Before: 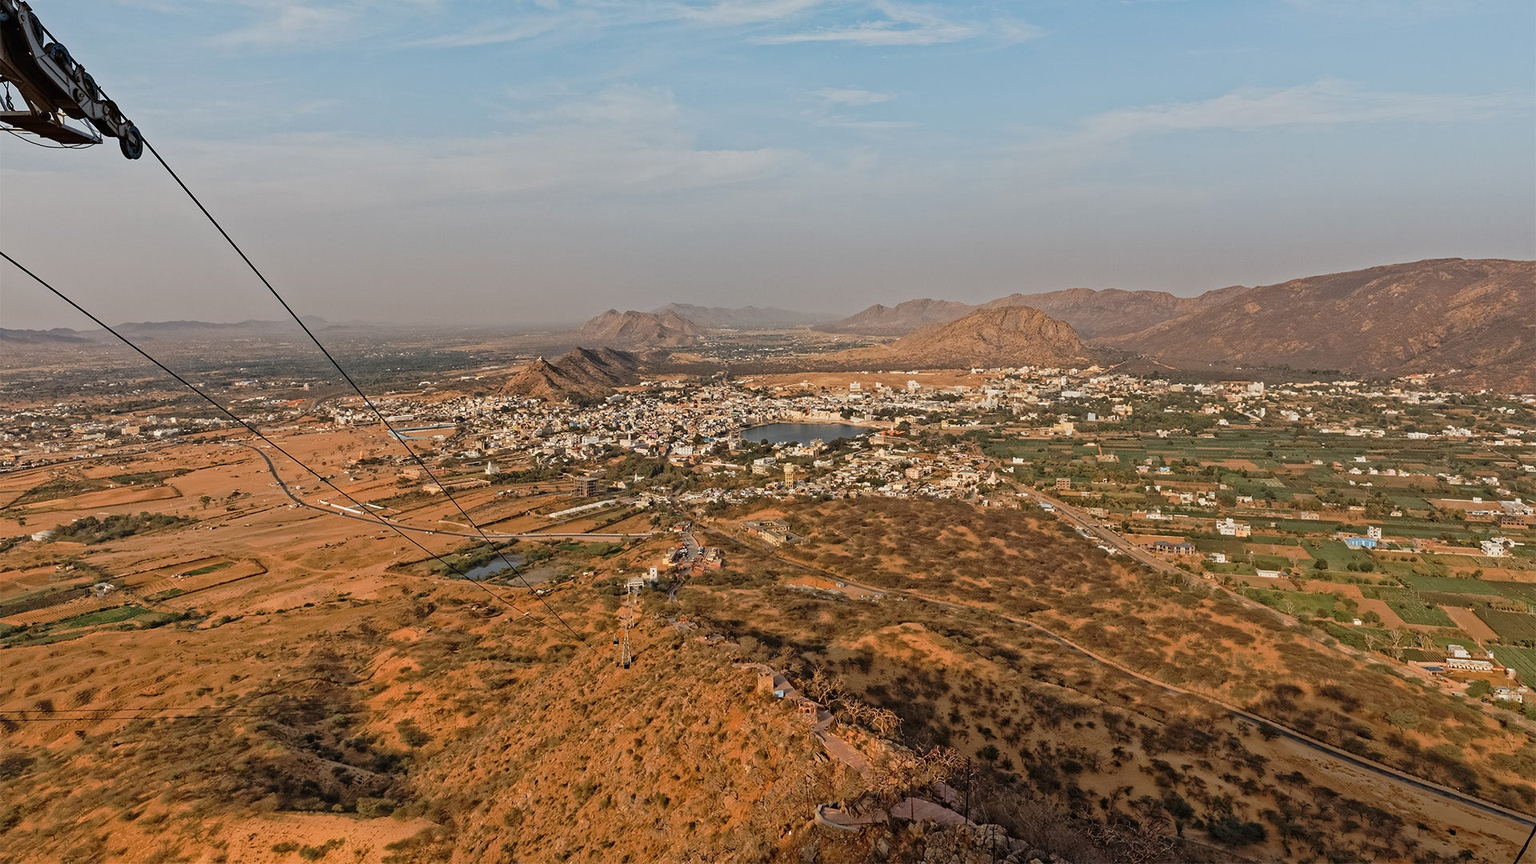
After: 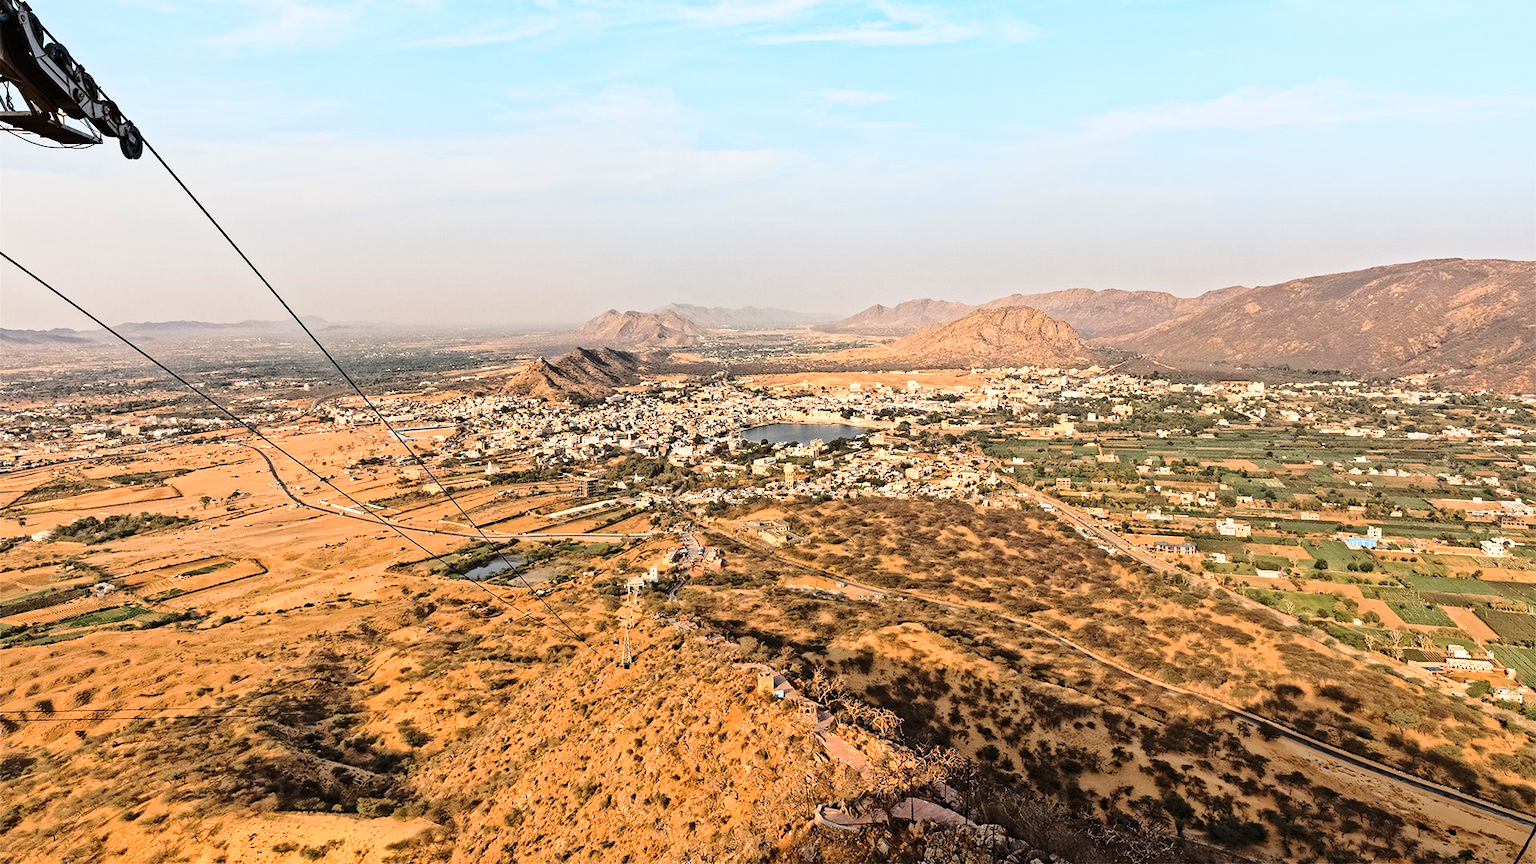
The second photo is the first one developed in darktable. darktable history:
base curve: curves: ch0 [(0, 0) (0.032, 0.037) (0.105, 0.228) (0.435, 0.76) (0.856, 0.983) (1, 1)]
tone equalizer: -8 EV -0.417 EV, -7 EV -0.389 EV, -6 EV -0.333 EV, -5 EV -0.222 EV, -3 EV 0.222 EV, -2 EV 0.333 EV, -1 EV 0.389 EV, +0 EV 0.417 EV, edges refinement/feathering 500, mask exposure compensation -1.57 EV, preserve details no
